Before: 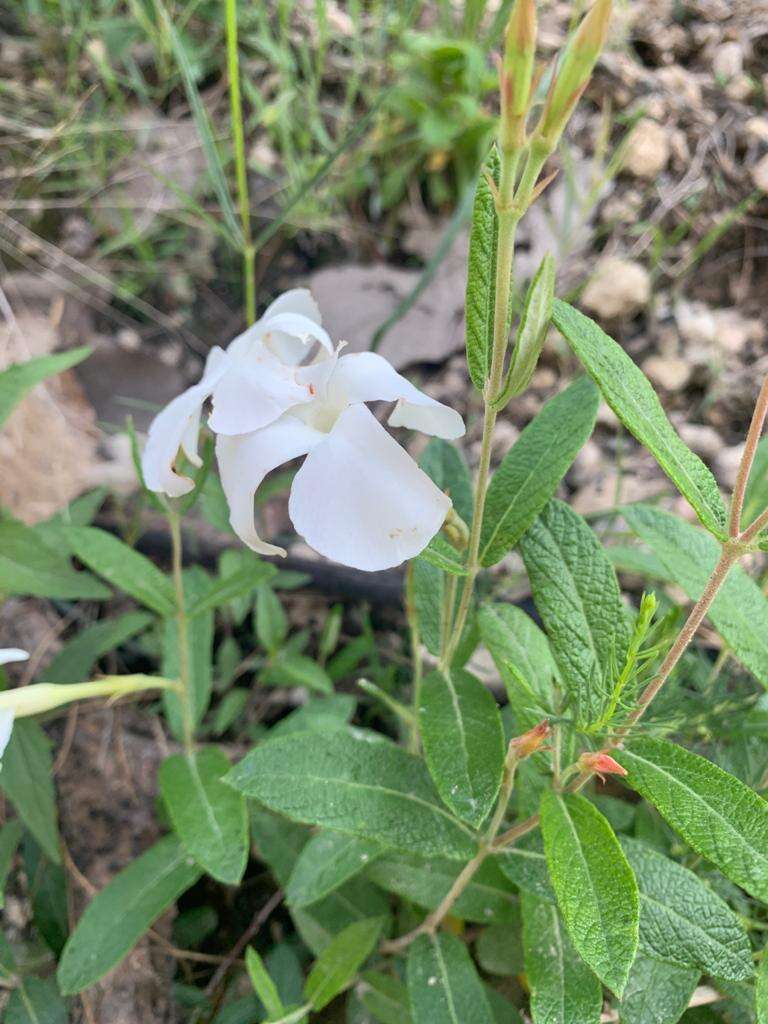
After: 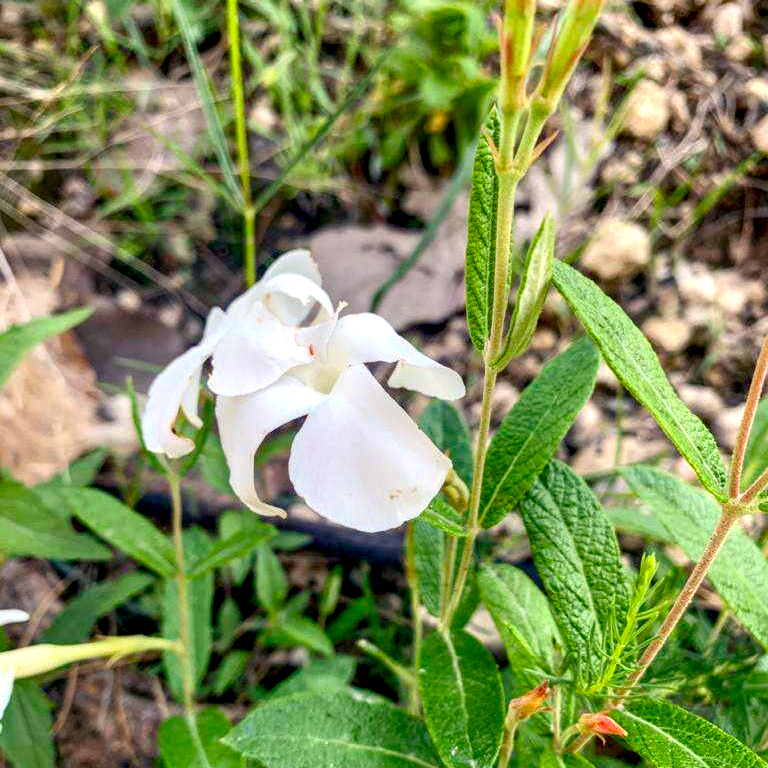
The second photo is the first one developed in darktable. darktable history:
exposure: exposure 0.131 EV, compensate highlight preservation false
crop: top 3.857%, bottom 21.132%
color balance rgb: shadows lift › chroma 3%, shadows lift › hue 280.8°, power › hue 330°, highlights gain › chroma 3%, highlights gain › hue 75.6°, global offset › luminance -1%, perceptual saturation grading › global saturation 20%, perceptual saturation grading › highlights -25%, perceptual saturation grading › shadows 50%, global vibrance 20%
local contrast: highlights 60%, shadows 60%, detail 160%
contrast brightness saturation: saturation 0.18
